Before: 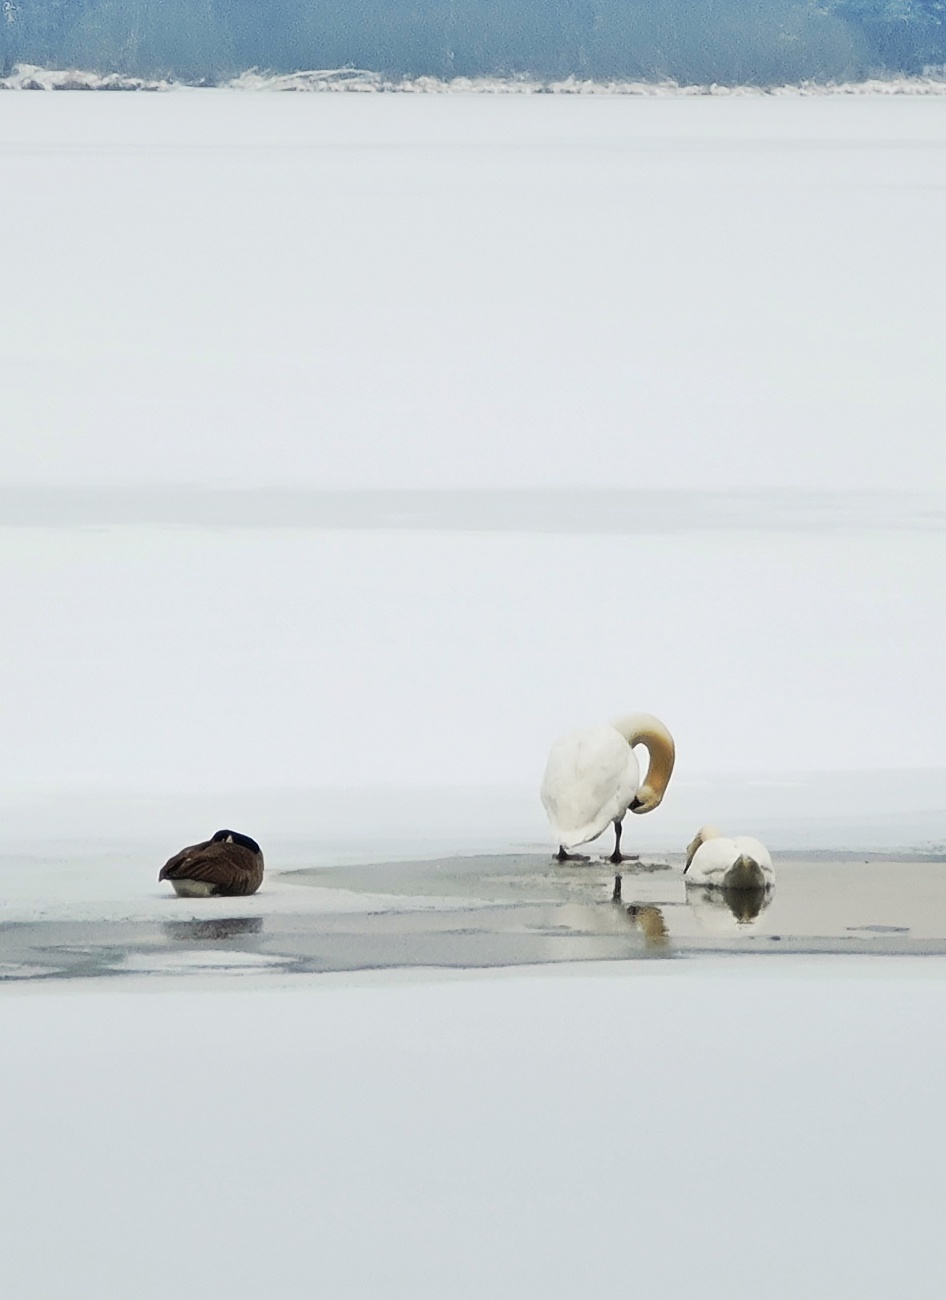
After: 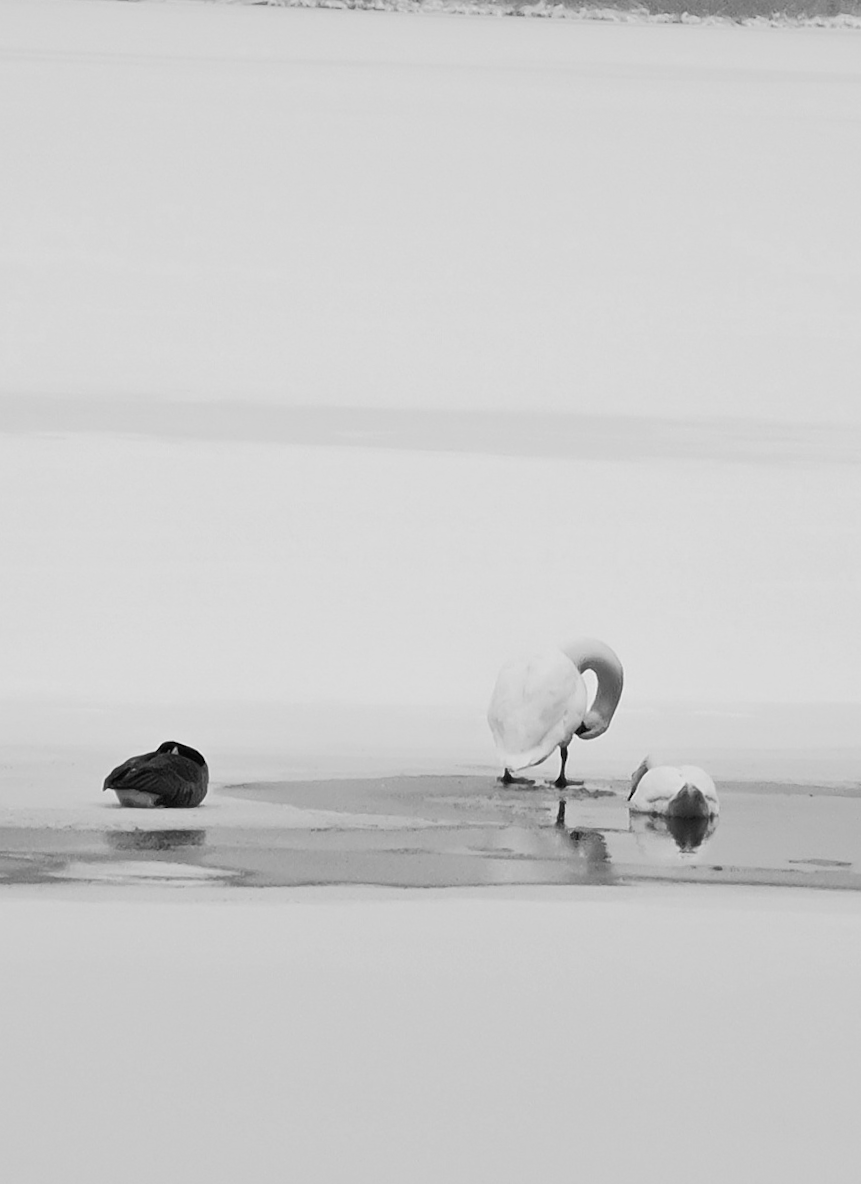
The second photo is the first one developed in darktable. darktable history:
color correction: saturation 0.3
monochrome: a 73.58, b 64.21
crop and rotate: angle -1.96°, left 3.097%, top 4.154%, right 1.586%, bottom 0.529%
